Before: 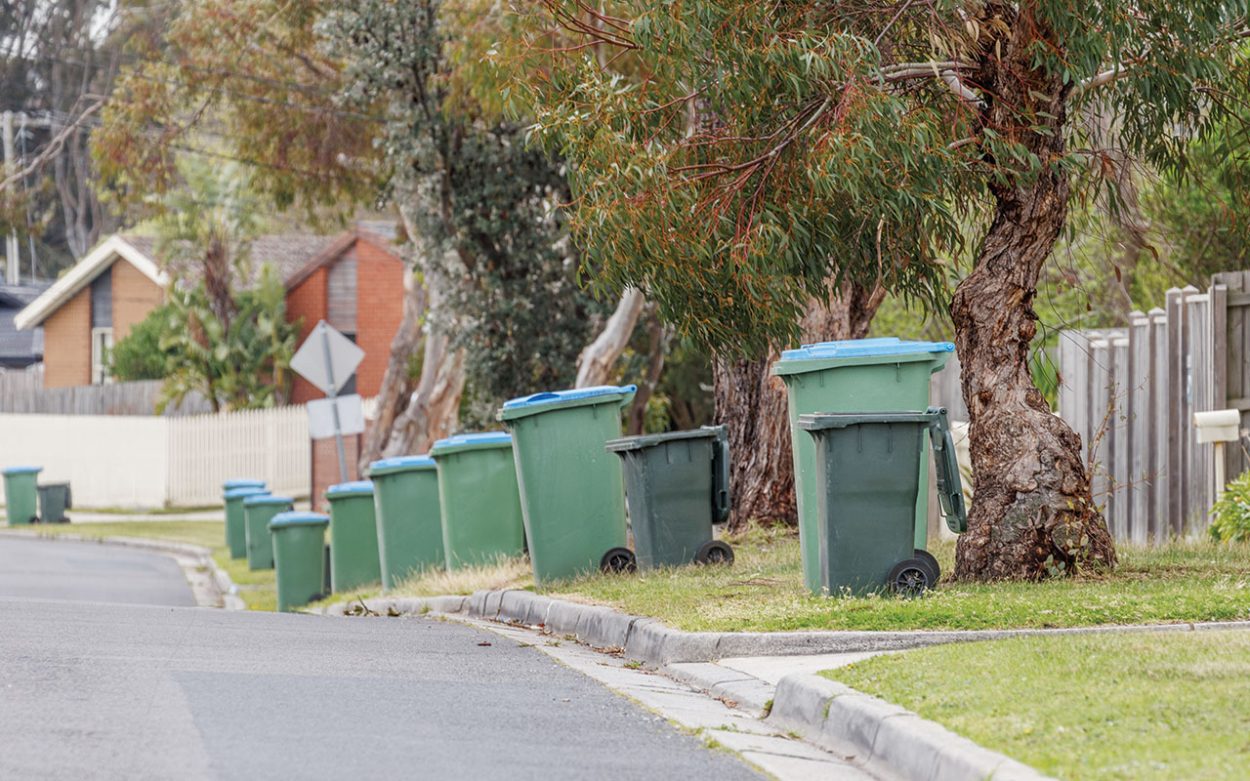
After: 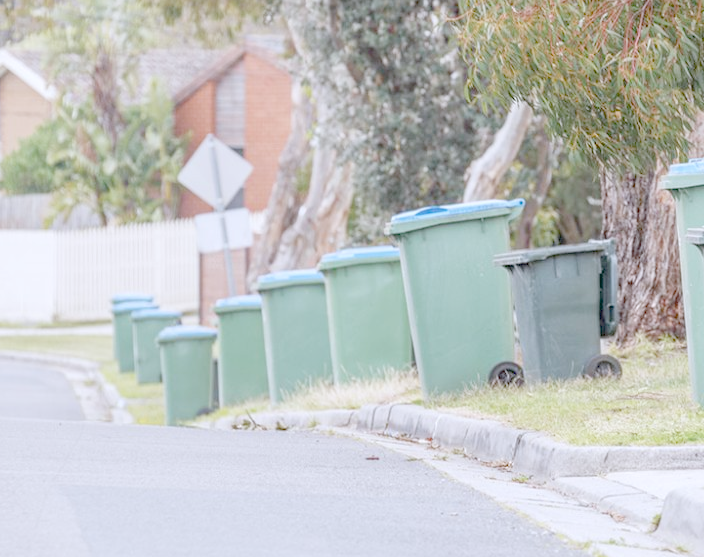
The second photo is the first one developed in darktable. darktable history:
white balance: red 0.967, blue 1.119, emerald 0.756
crop: left 8.966%, top 23.852%, right 34.699%, bottom 4.703%
shadows and highlights: shadows 62.66, white point adjustment 0.37, highlights -34.44, compress 83.82%
